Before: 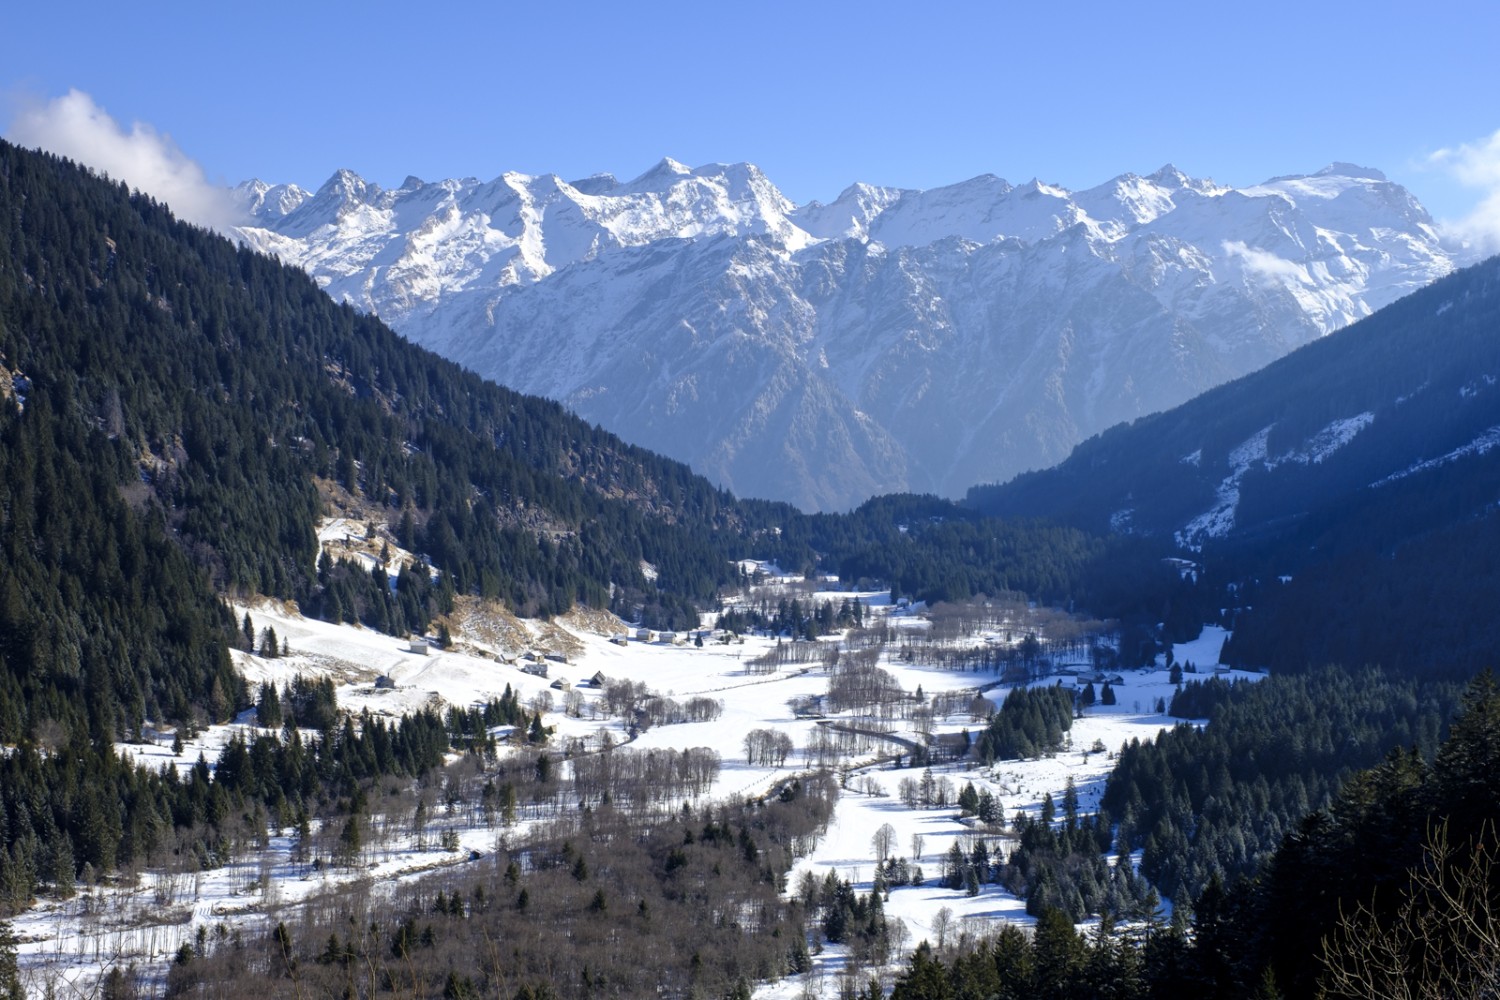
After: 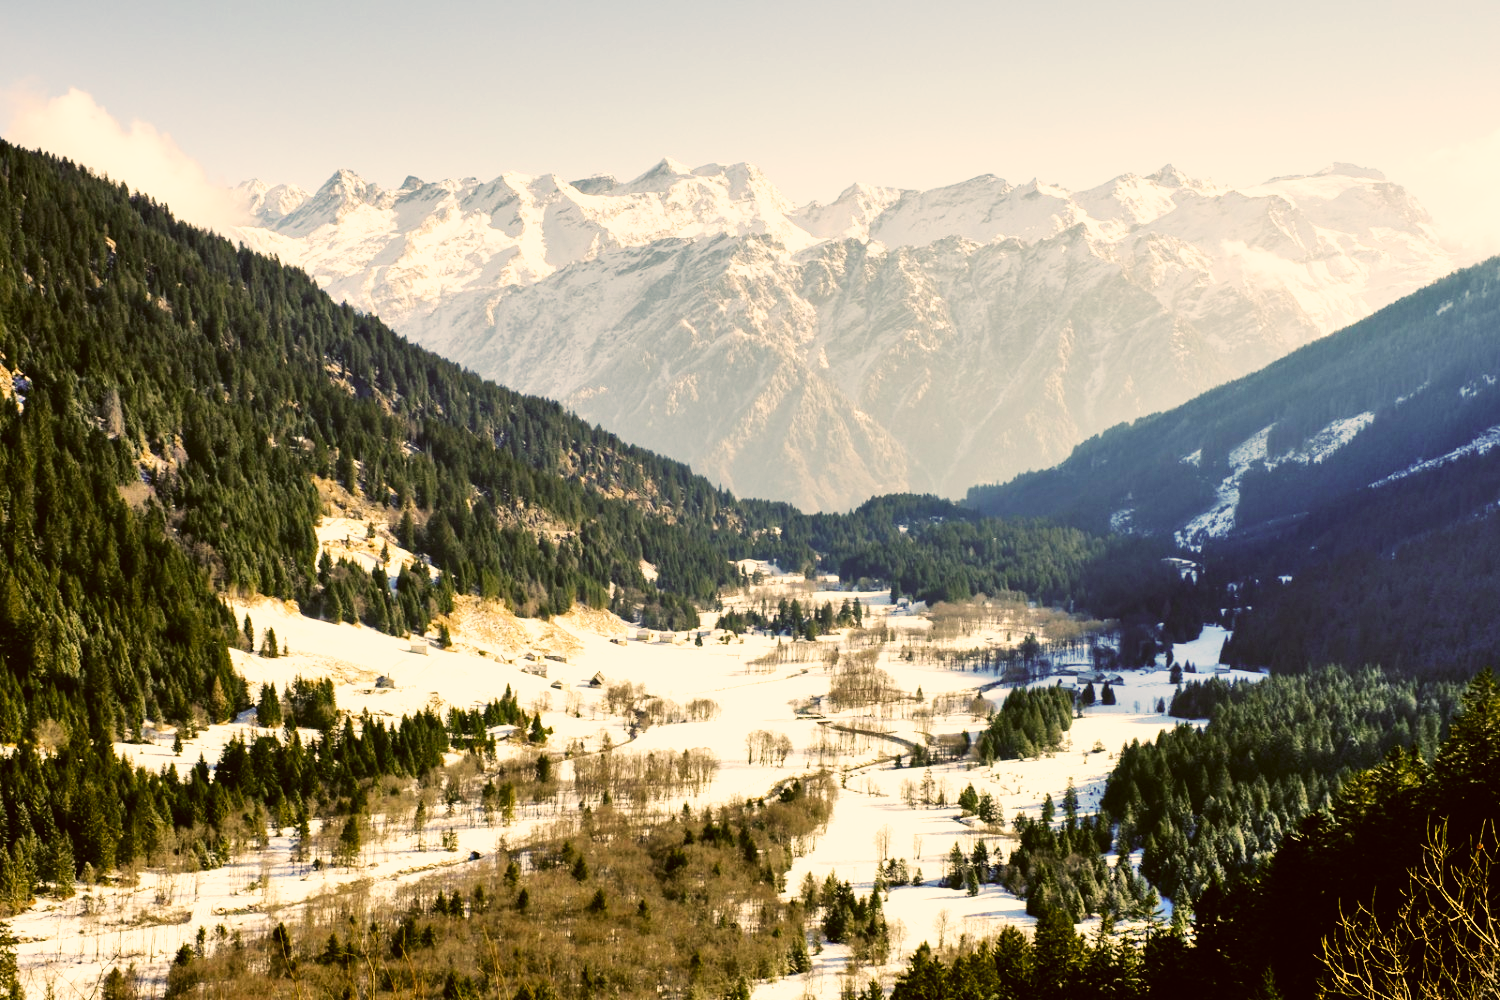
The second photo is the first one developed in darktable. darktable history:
white balance: red 1.08, blue 0.791
base curve: curves: ch0 [(0, 0) (0.007, 0.004) (0.027, 0.03) (0.046, 0.07) (0.207, 0.54) (0.442, 0.872) (0.673, 0.972) (1, 1)], preserve colors none
color correction: highlights a* 8.98, highlights b* 15.09, shadows a* -0.49, shadows b* 26.52
exposure: exposure 0.197 EV, compensate highlight preservation false
shadows and highlights: low approximation 0.01, soften with gaussian
